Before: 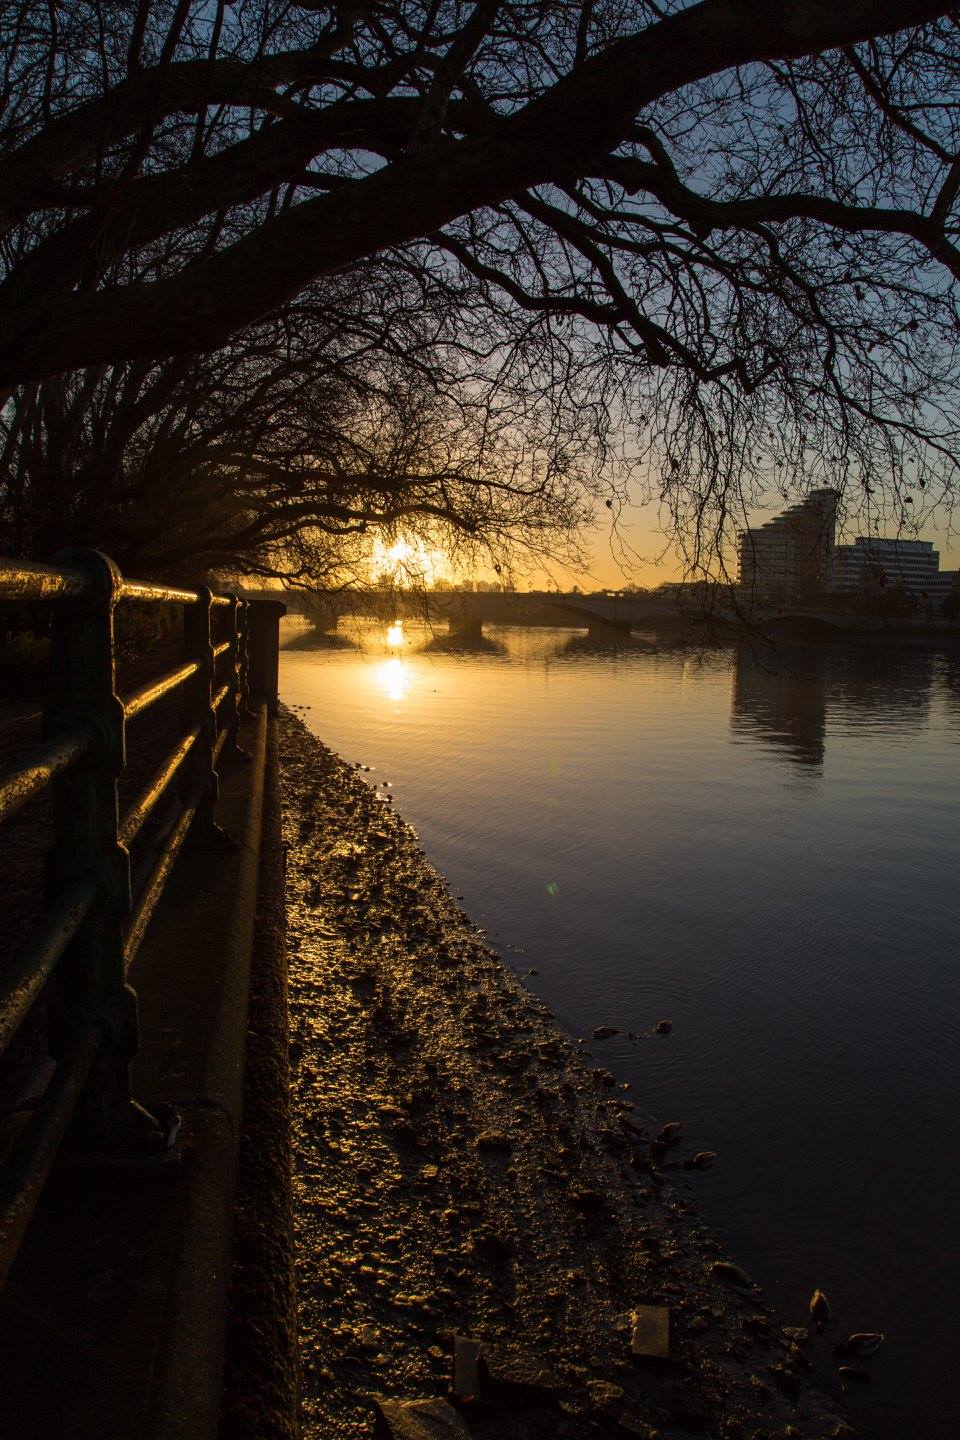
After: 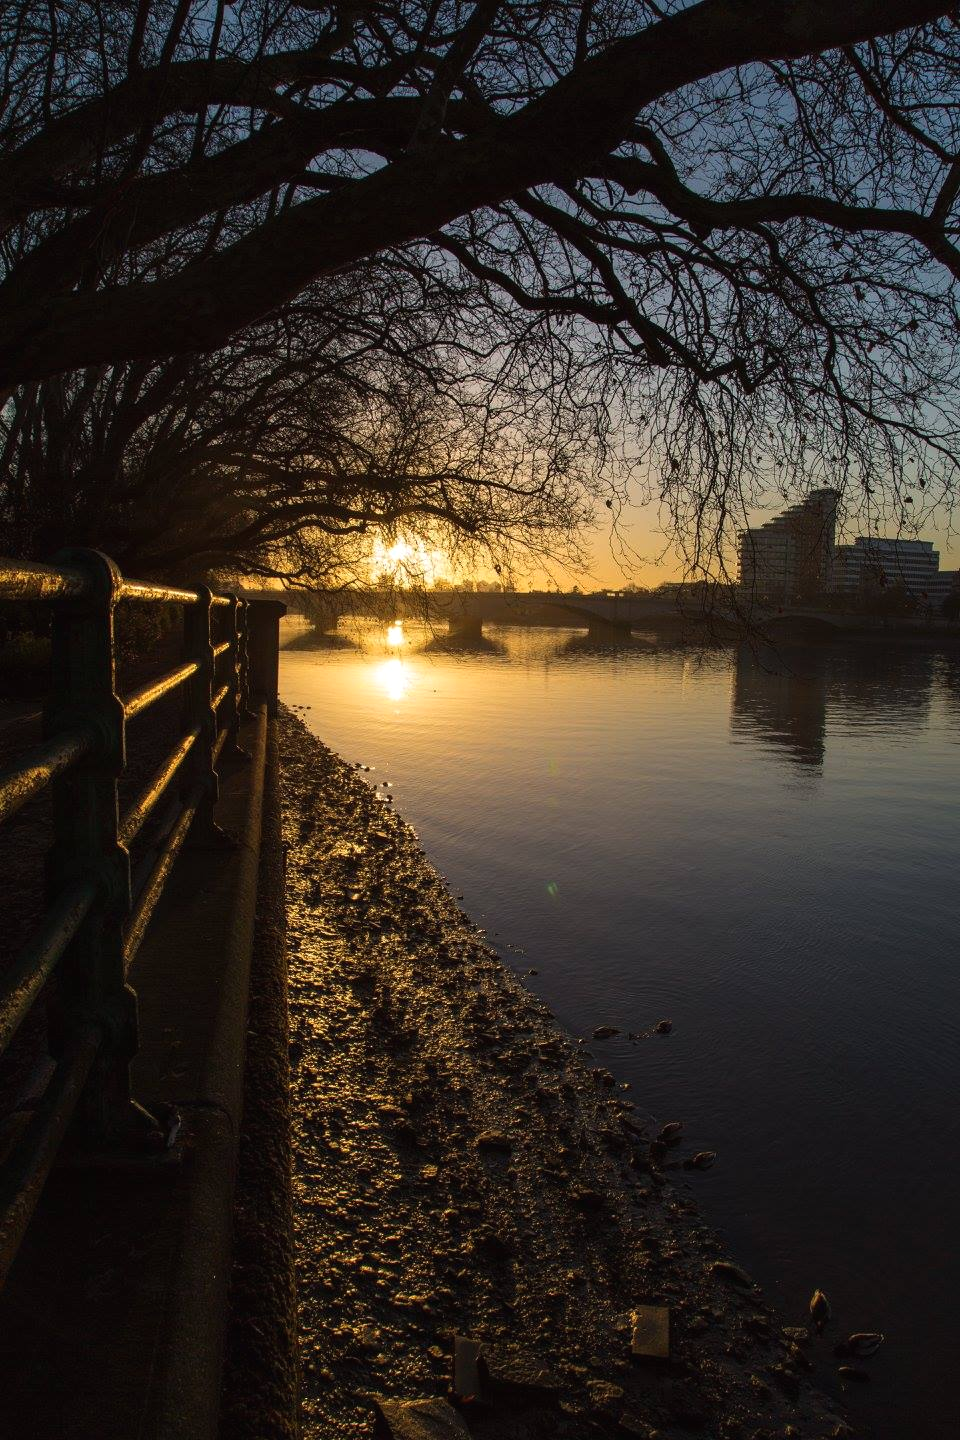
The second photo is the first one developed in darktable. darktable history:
exposure: black level correction -0.001, exposure 0.08 EV, compensate highlight preservation false
